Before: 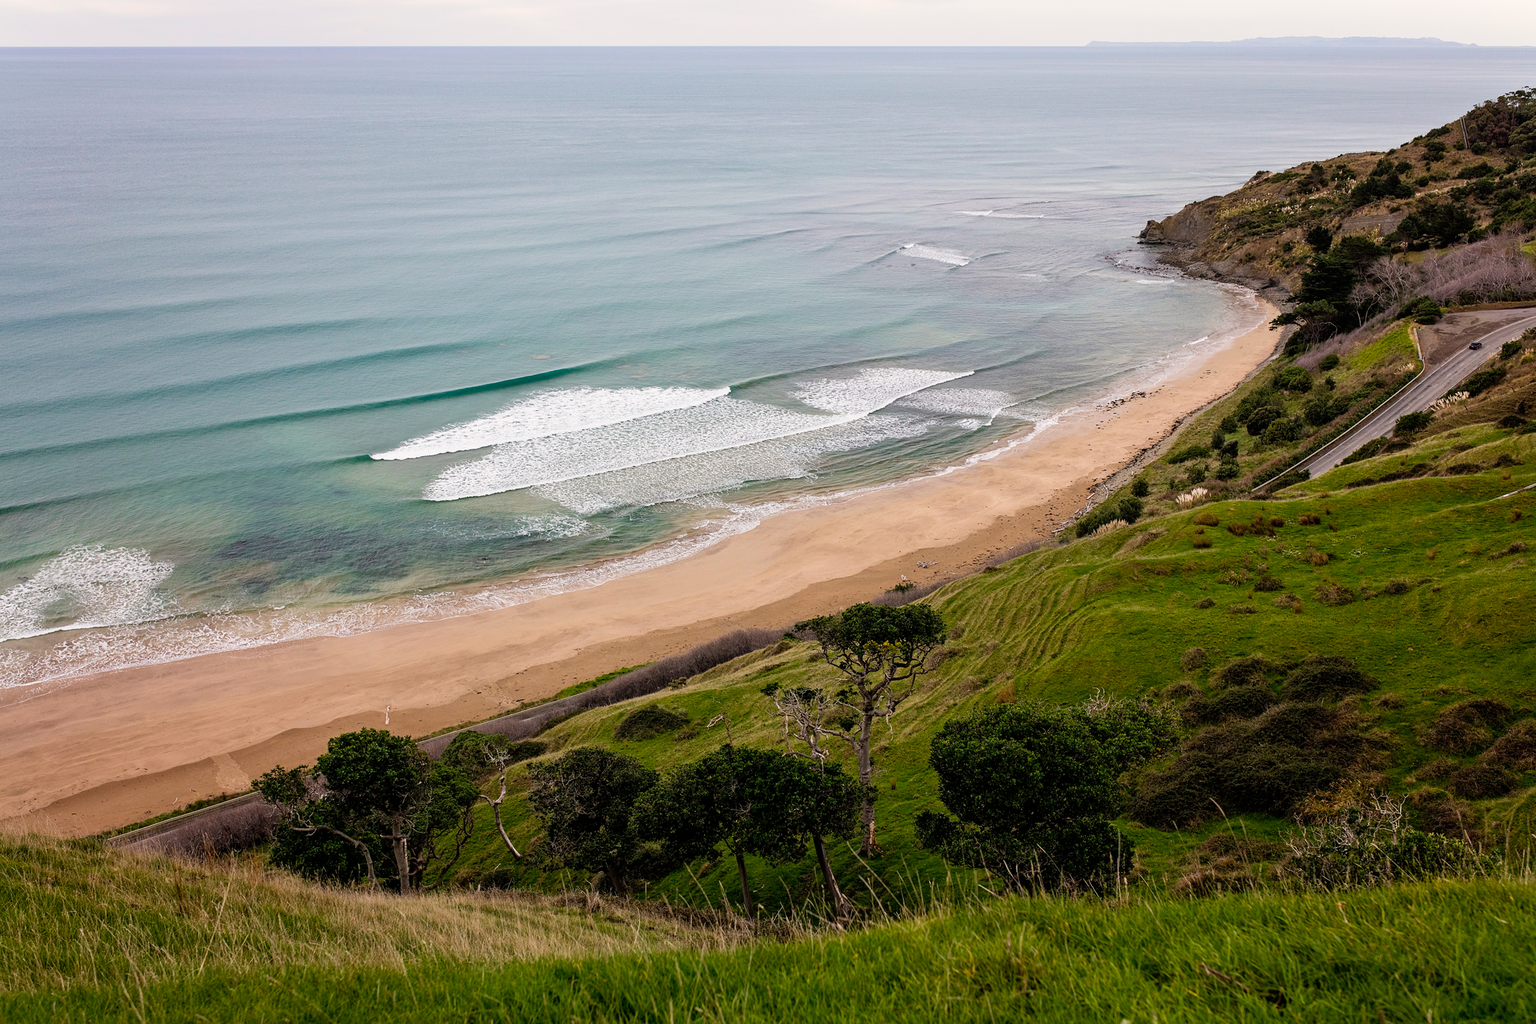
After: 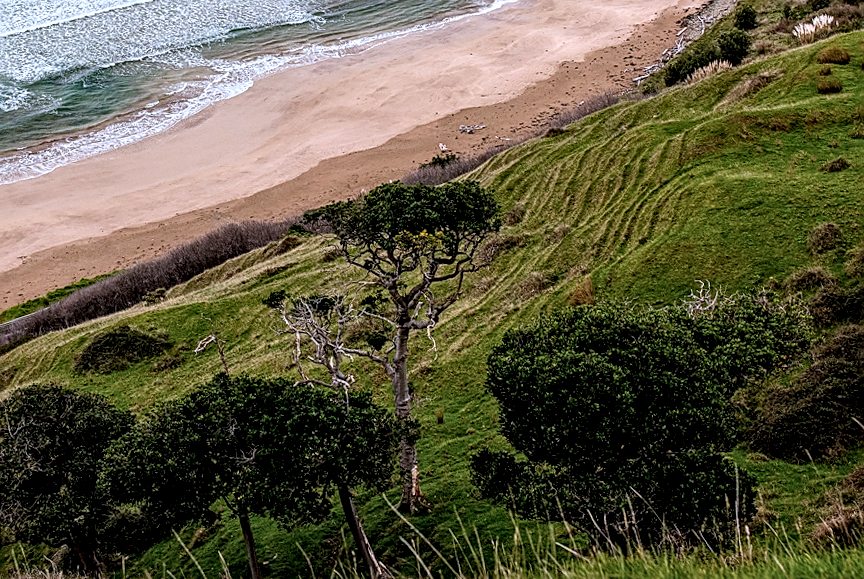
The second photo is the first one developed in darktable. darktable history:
crop: left 37.221%, top 45.169%, right 20.63%, bottom 13.777%
rotate and perspective: rotation -2.29°, automatic cropping off
color correction: highlights a* -2.24, highlights b* -18.1
sharpen: on, module defaults
local contrast: detail 160%
